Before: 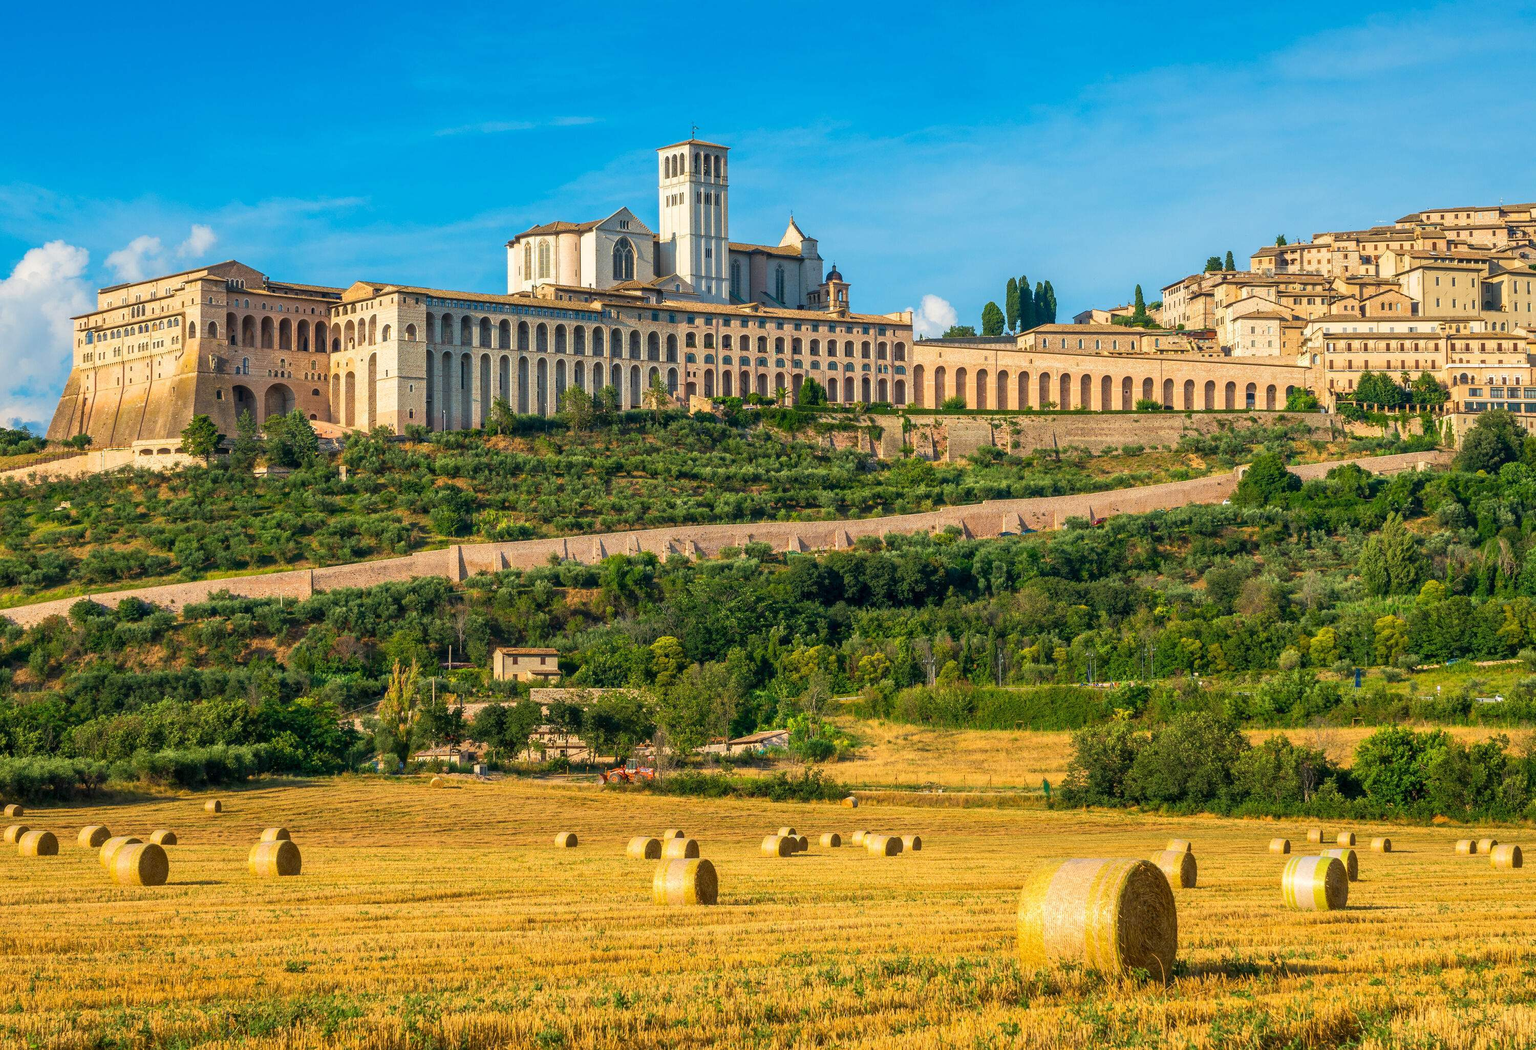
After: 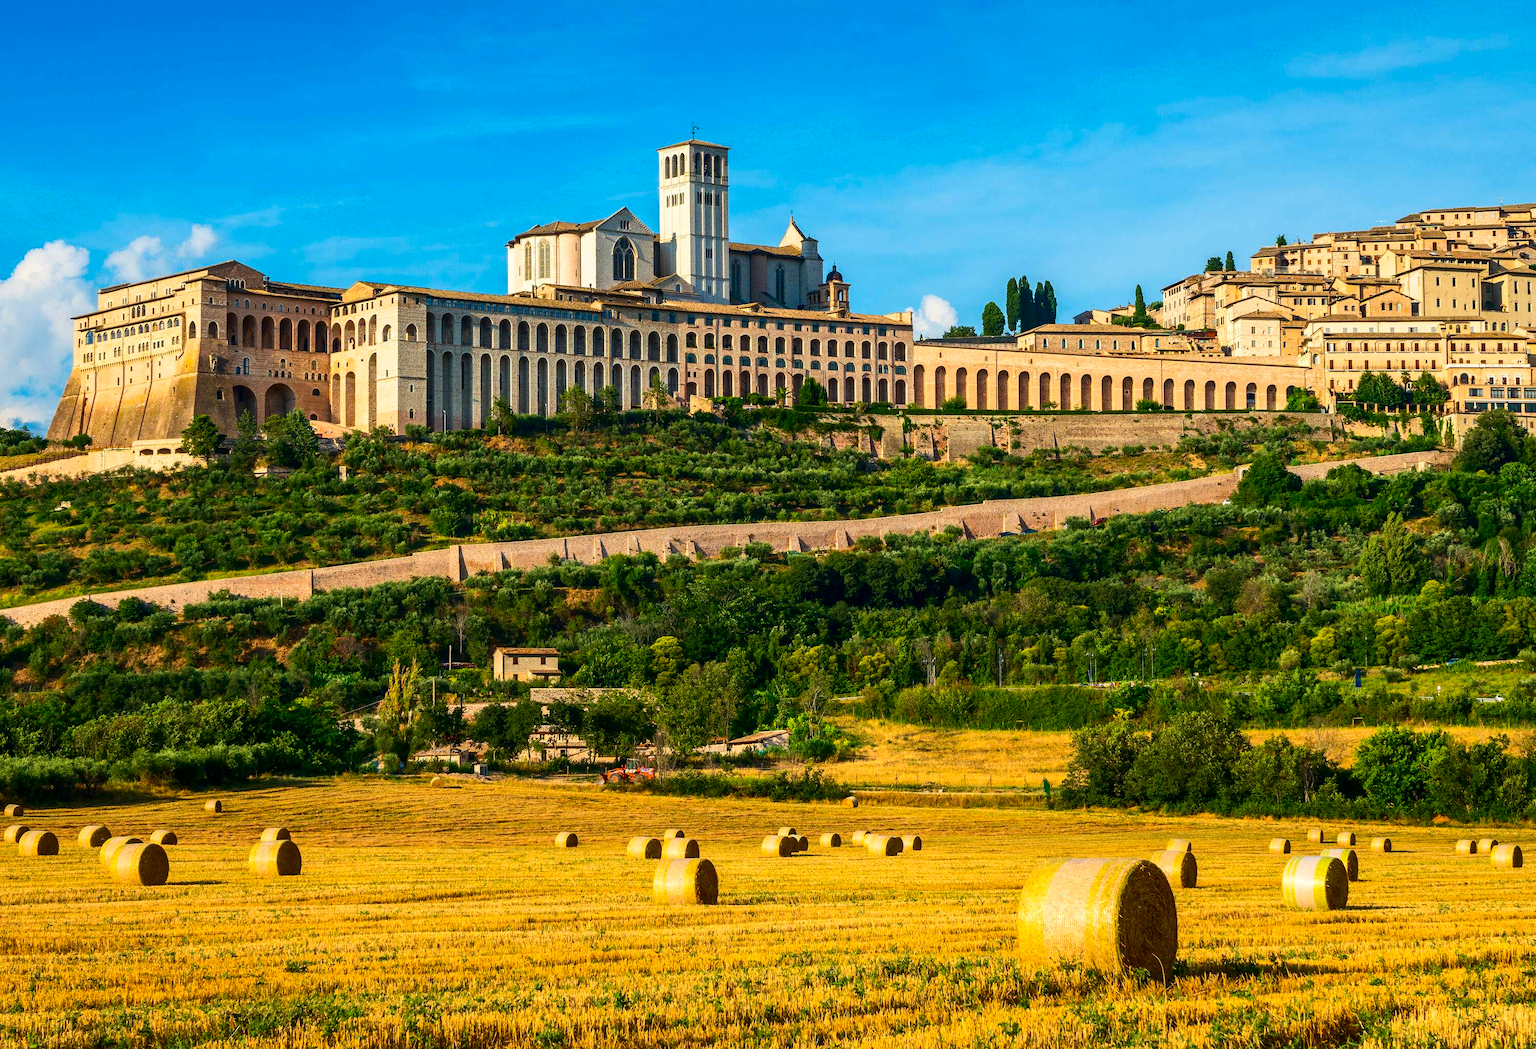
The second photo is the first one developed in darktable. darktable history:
tone equalizer: on, module defaults
contrast brightness saturation: contrast 0.207, brightness -0.101, saturation 0.21
